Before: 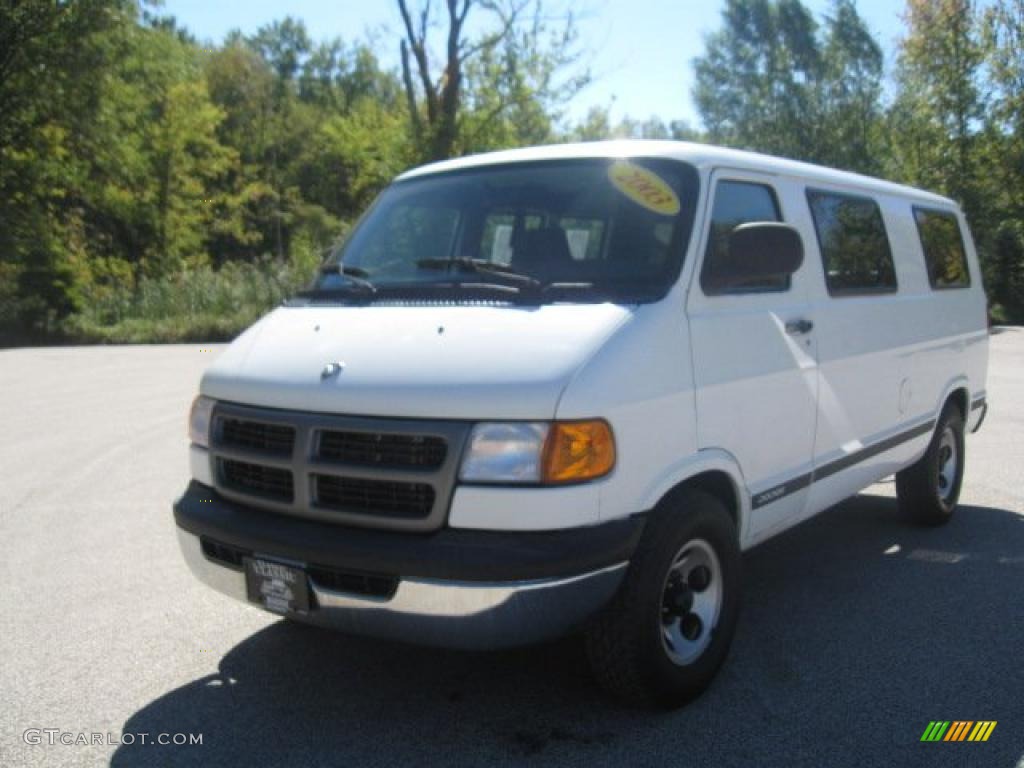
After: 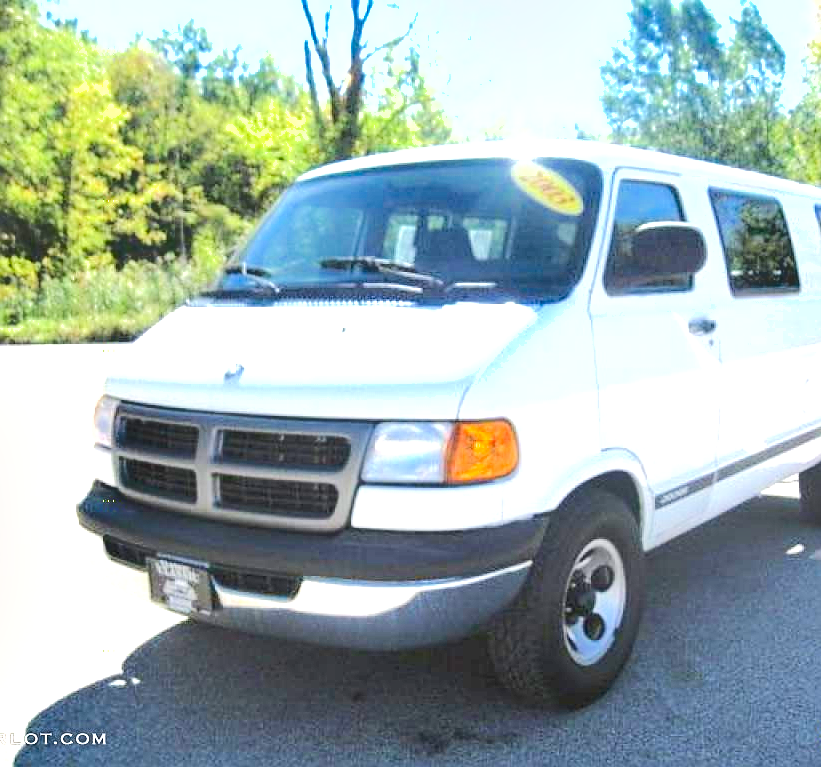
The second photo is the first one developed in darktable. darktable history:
shadows and highlights: shadows 25.89, highlights -47.95, soften with gaussian
tone equalizer: -8 EV 1.97 EV, -7 EV 1.99 EV, -6 EV 1.96 EV, -5 EV 1.96 EV, -4 EV 1.97 EV, -3 EV 1.48 EV, -2 EV 0.981 EV, -1 EV 0.518 EV, edges refinement/feathering 500, mask exposure compensation -1.57 EV, preserve details no
sharpen: on, module defaults
crop and rotate: left 9.556%, right 10.195%
exposure: black level correction 0.001, exposure 0.967 EV, compensate exposure bias true, compensate highlight preservation false
